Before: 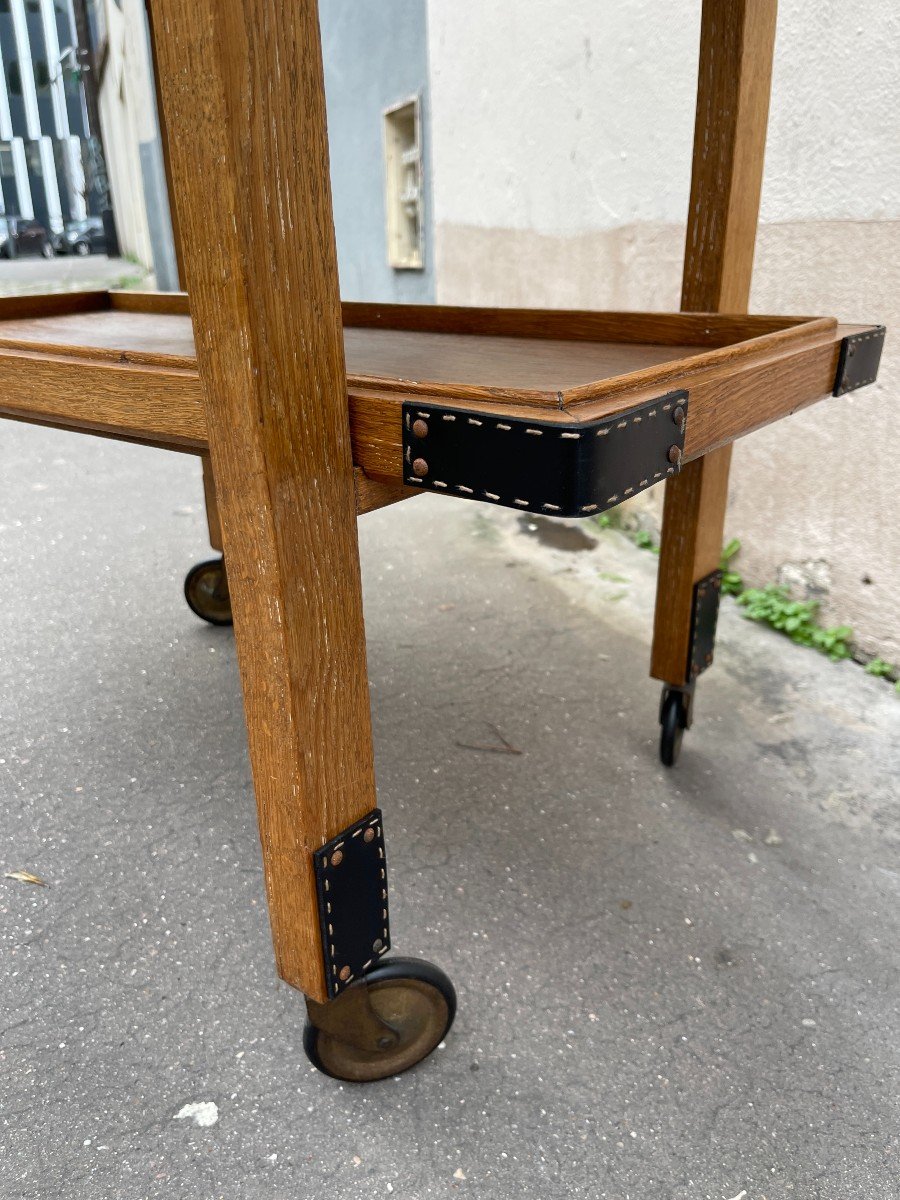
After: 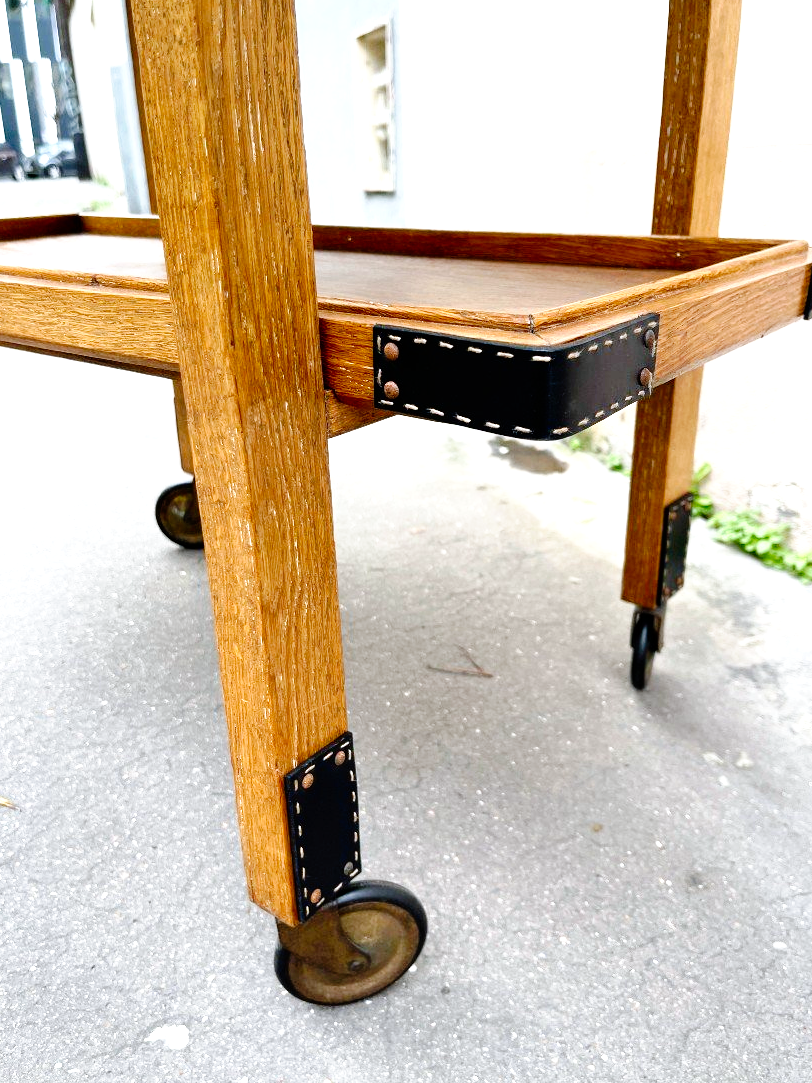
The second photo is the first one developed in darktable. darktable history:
exposure: exposure 1 EV, compensate highlight preservation false
tone curve: curves: ch0 [(0, 0) (0.003, 0) (0.011, 0.002) (0.025, 0.004) (0.044, 0.007) (0.069, 0.015) (0.1, 0.025) (0.136, 0.04) (0.177, 0.09) (0.224, 0.152) (0.277, 0.239) (0.335, 0.335) (0.399, 0.43) (0.468, 0.524) (0.543, 0.621) (0.623, 0.712) (0.709, 0.789) (0.801, 0.871) (0.898, 0.951) (1, 1)], preserve colors none
crop: left 3.305%, top 6.436%, right 6.389%, bottom 3.258%
white balance: red 0.98, blue 1.034
